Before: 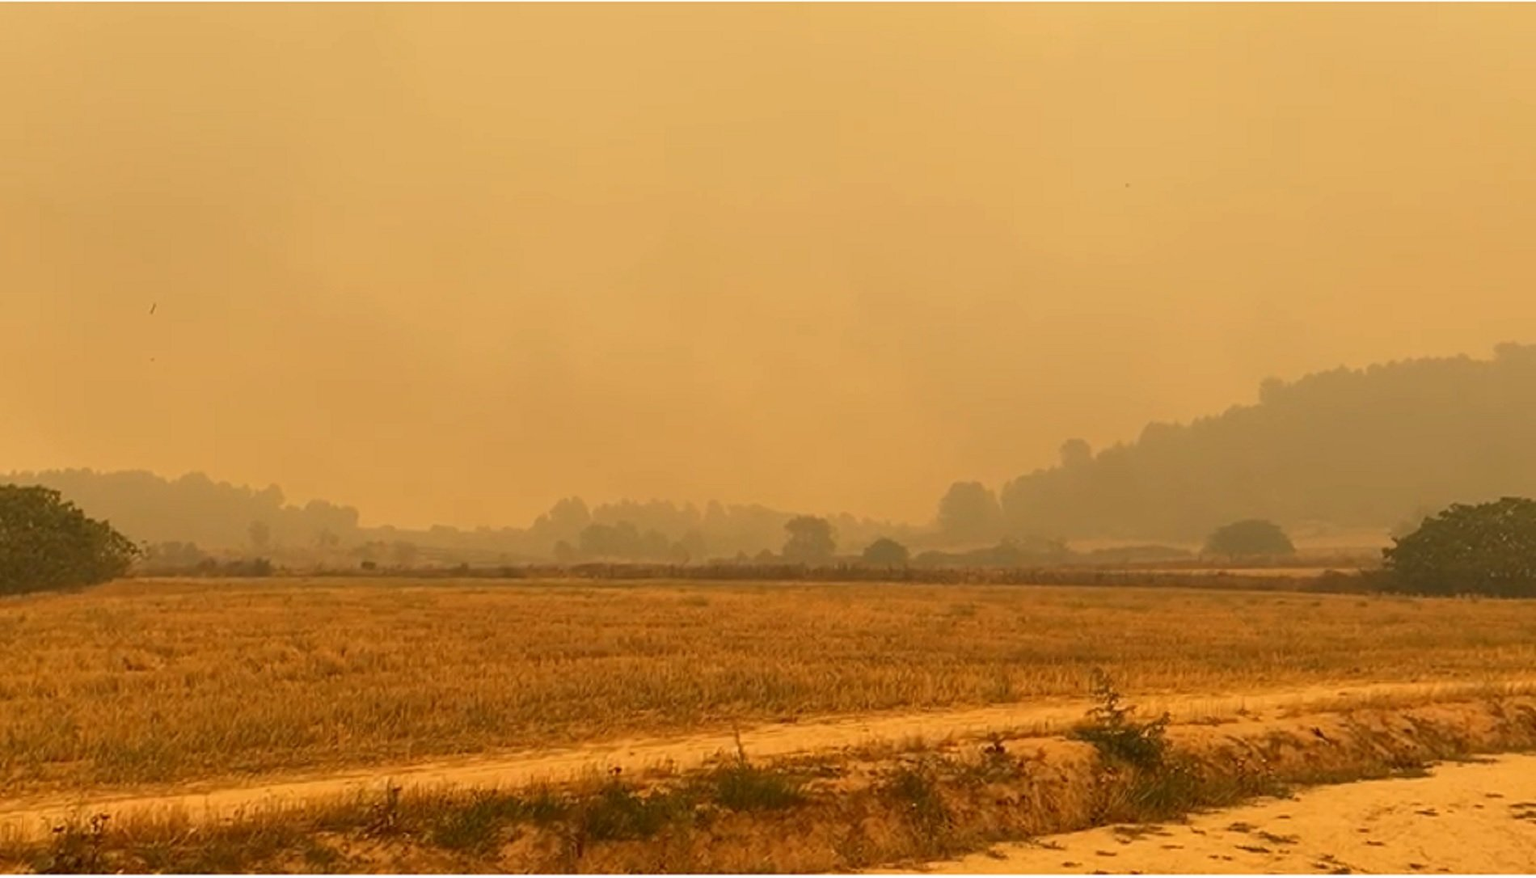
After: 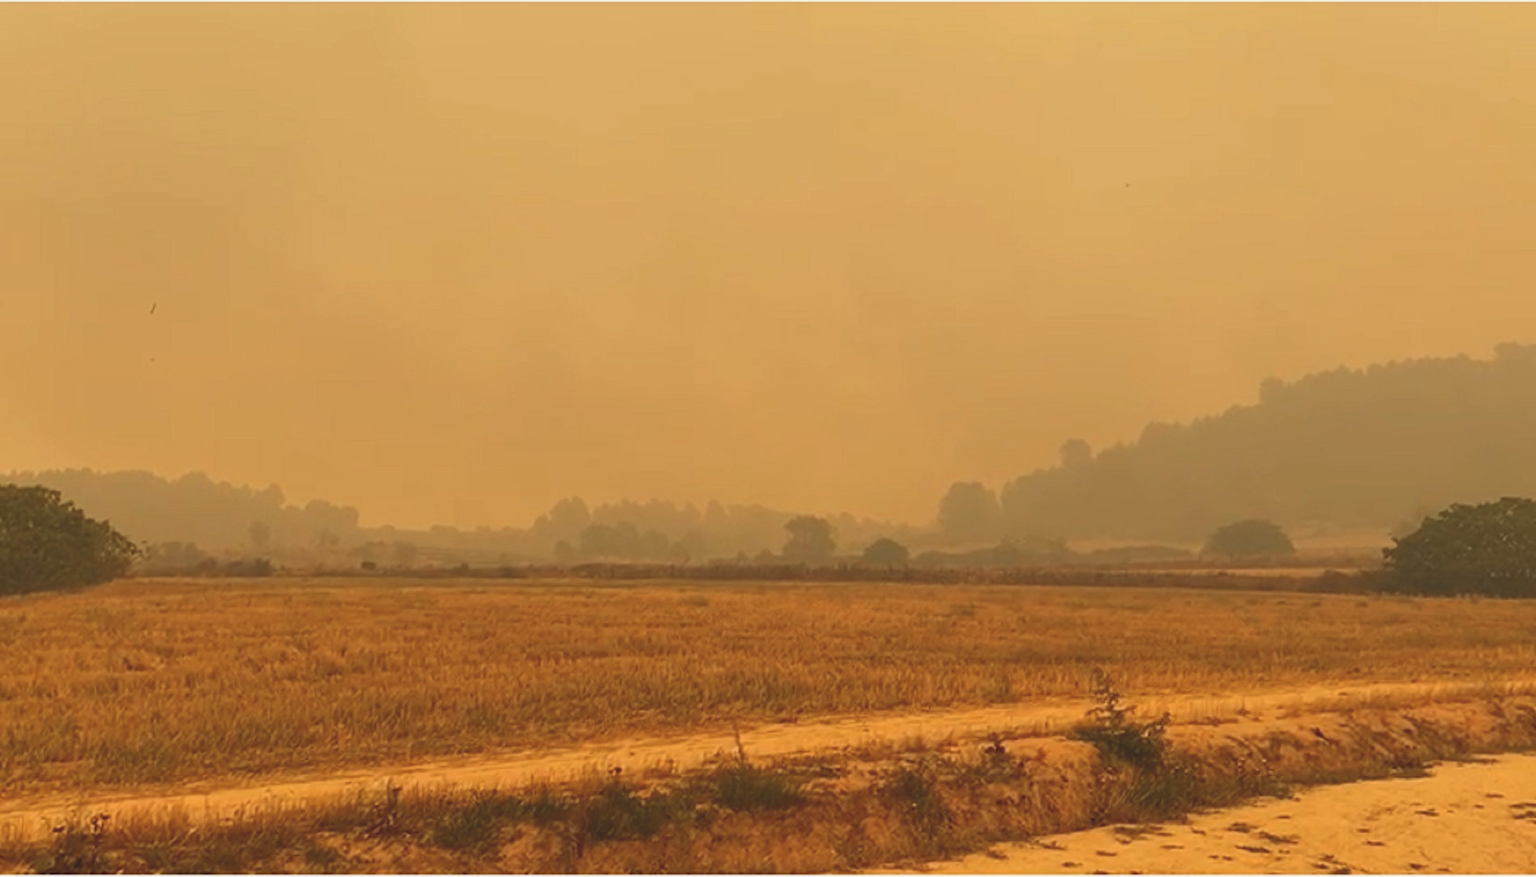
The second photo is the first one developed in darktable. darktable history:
exposure: black level correction -0.015, exposure -0.137 EV, compensate highlight preservation false
